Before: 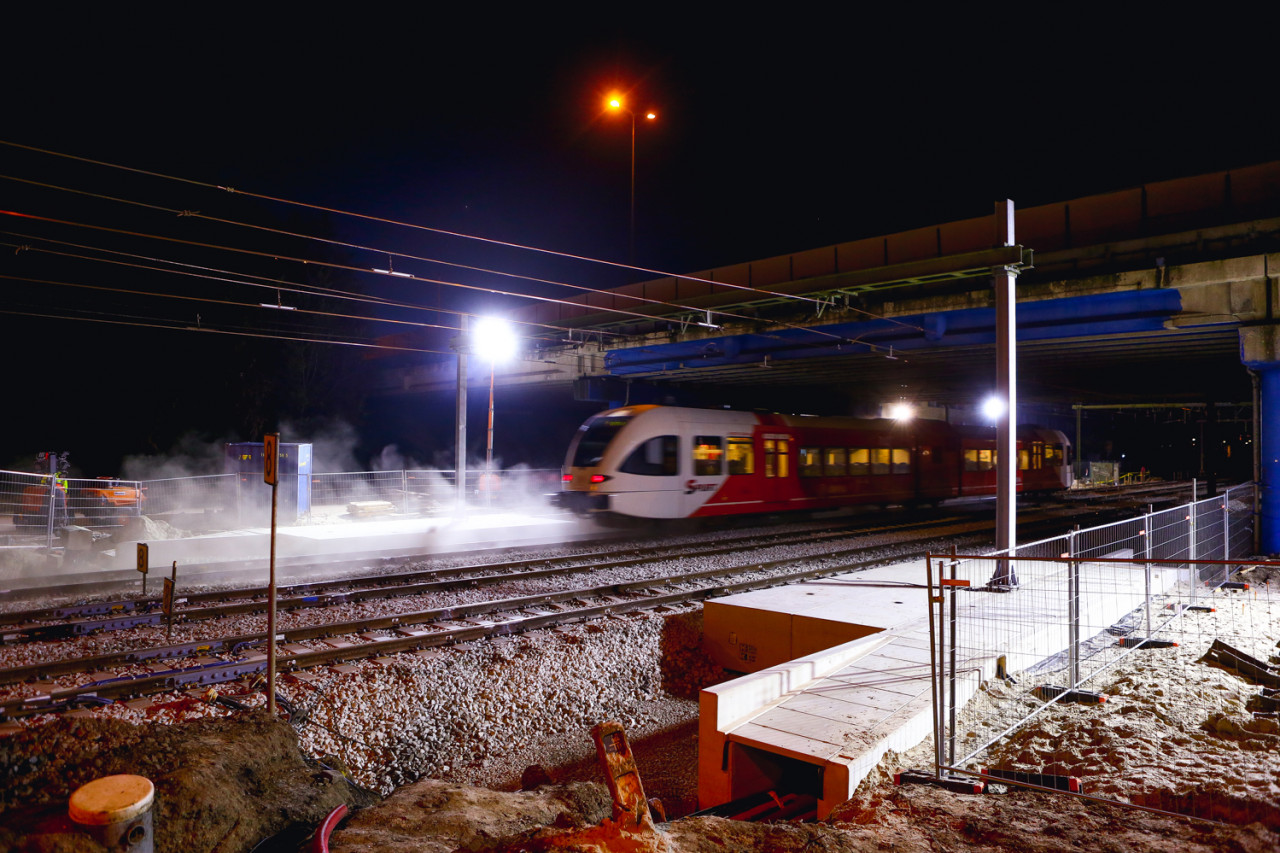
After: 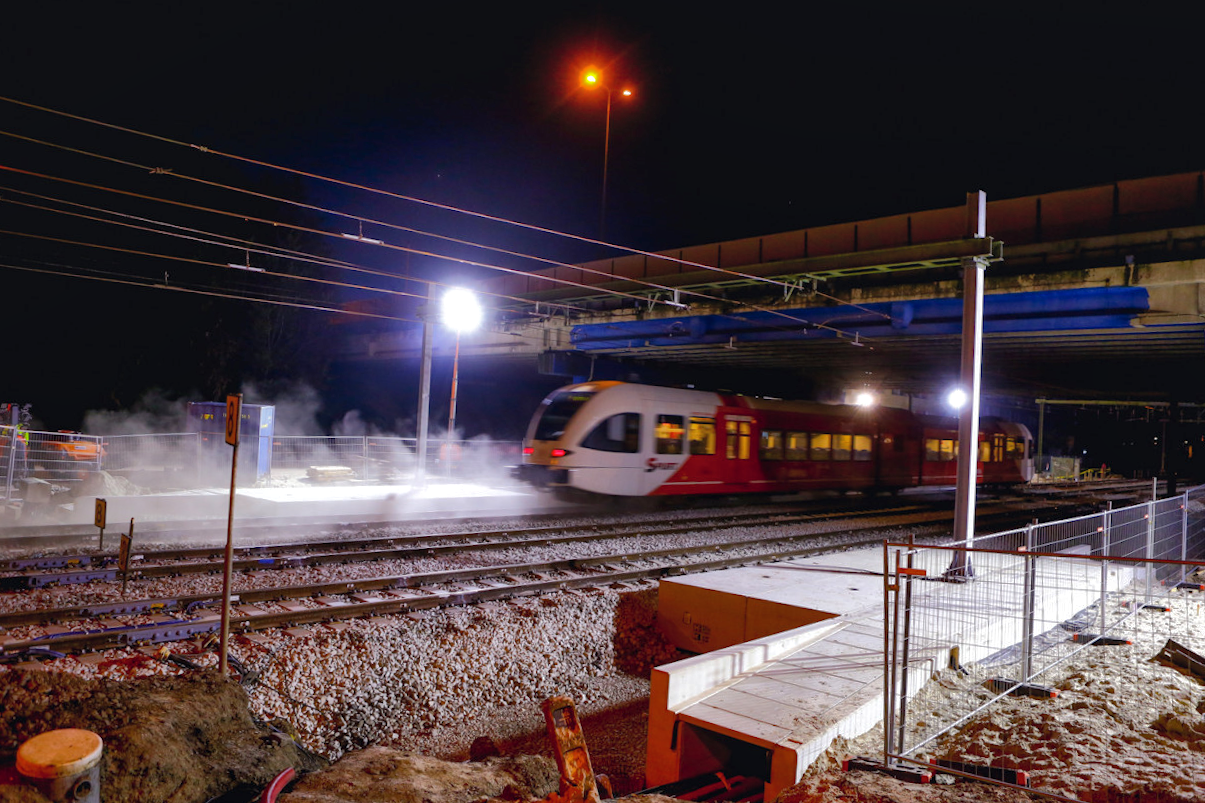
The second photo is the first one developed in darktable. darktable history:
local contrast: highlights 100%, shadows 100%, detail 120%, midtone range 0.2
crop and rotate: angle -2.38°
shadows and highlights: shadows 40, highlights -60
